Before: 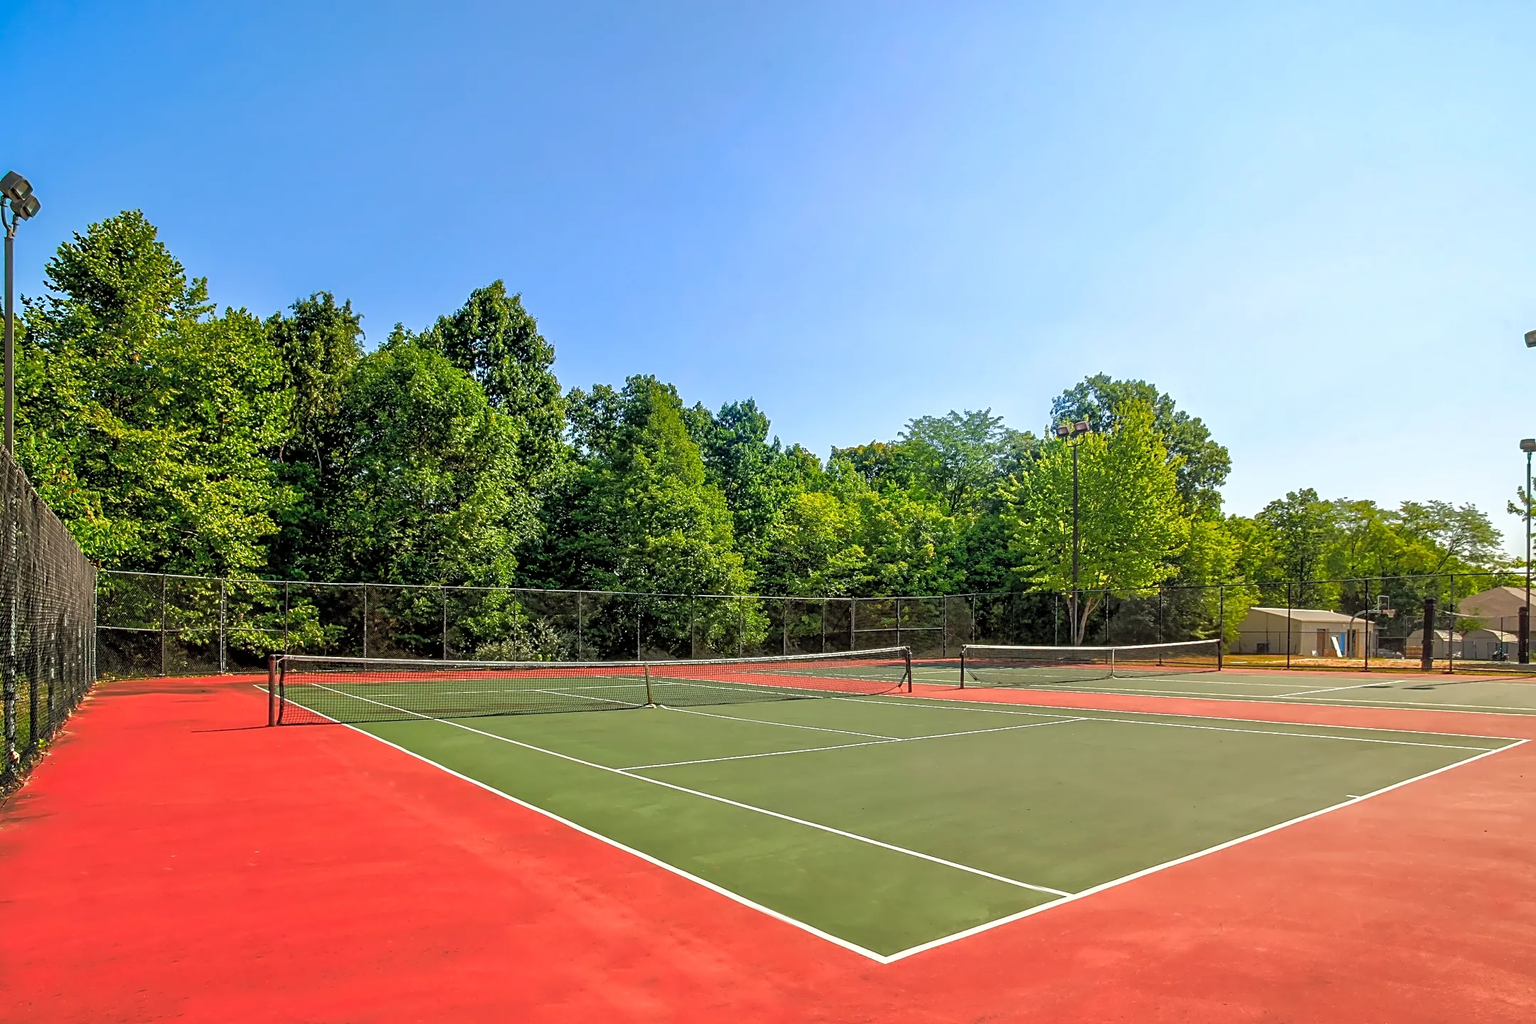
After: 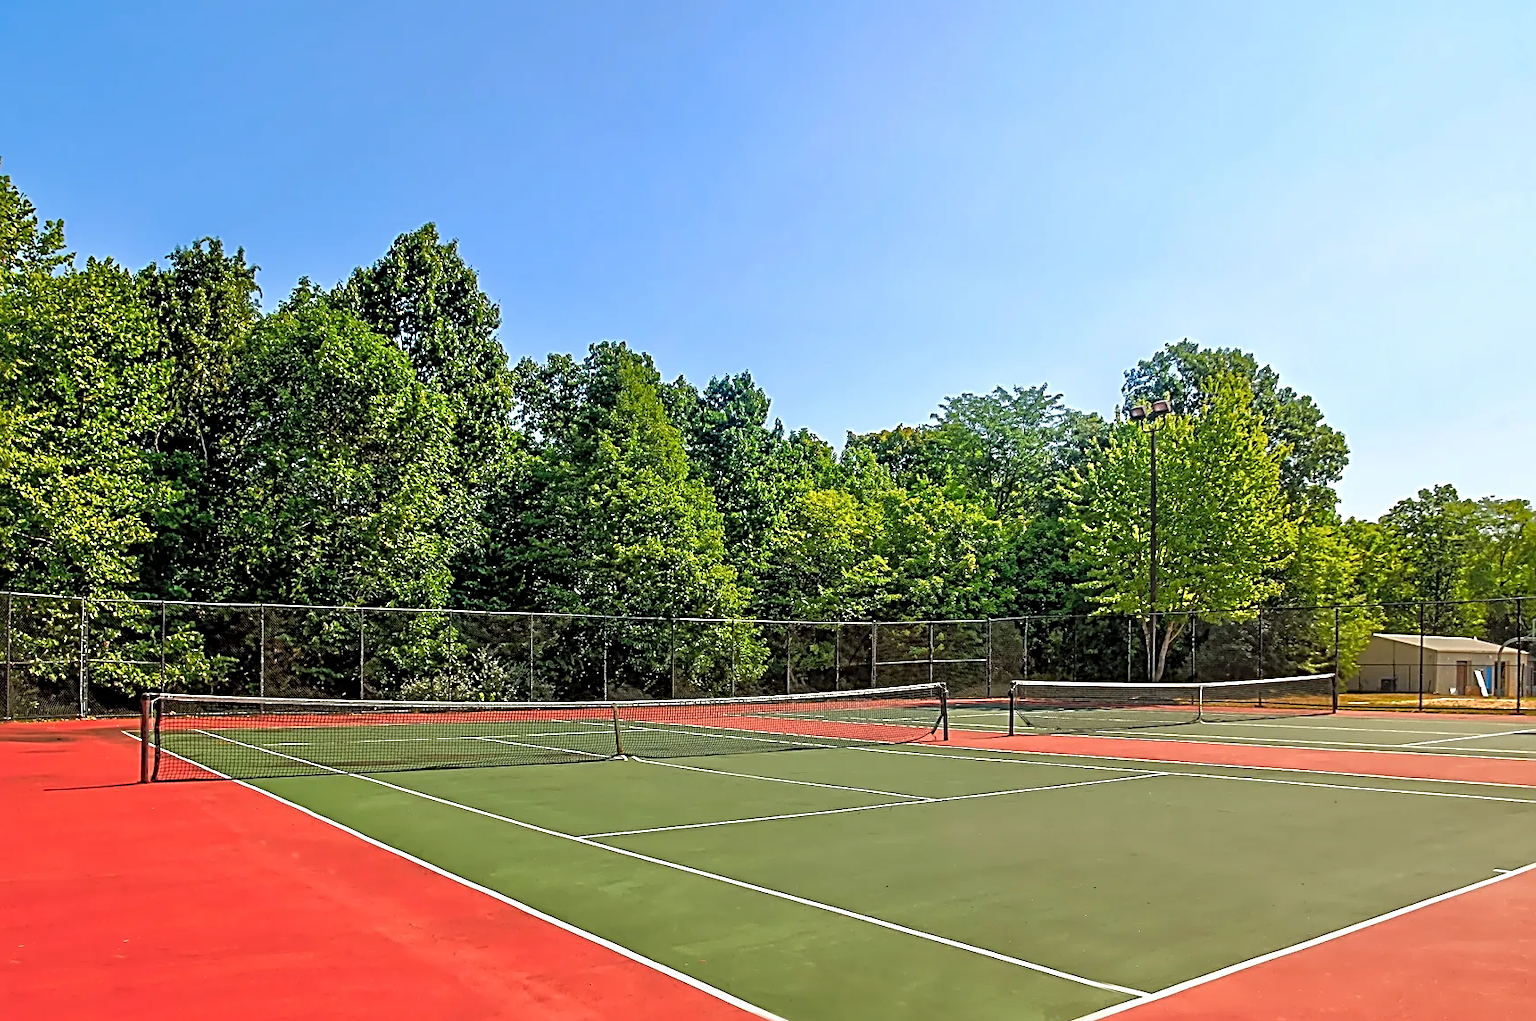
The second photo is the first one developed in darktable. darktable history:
sharpen: radius 3.961
crop and rotate: left 10.221%, top 10.055%, right 10.076%, bottom 10.373%
